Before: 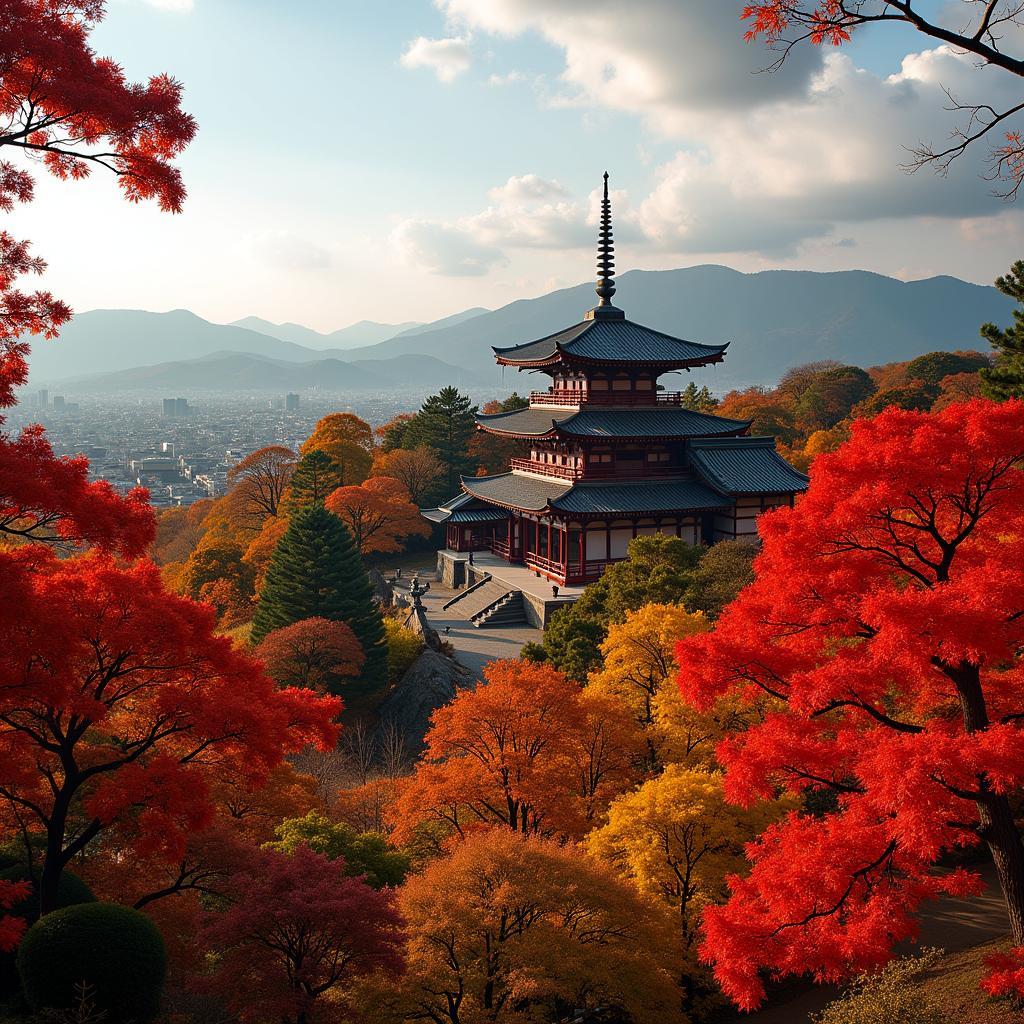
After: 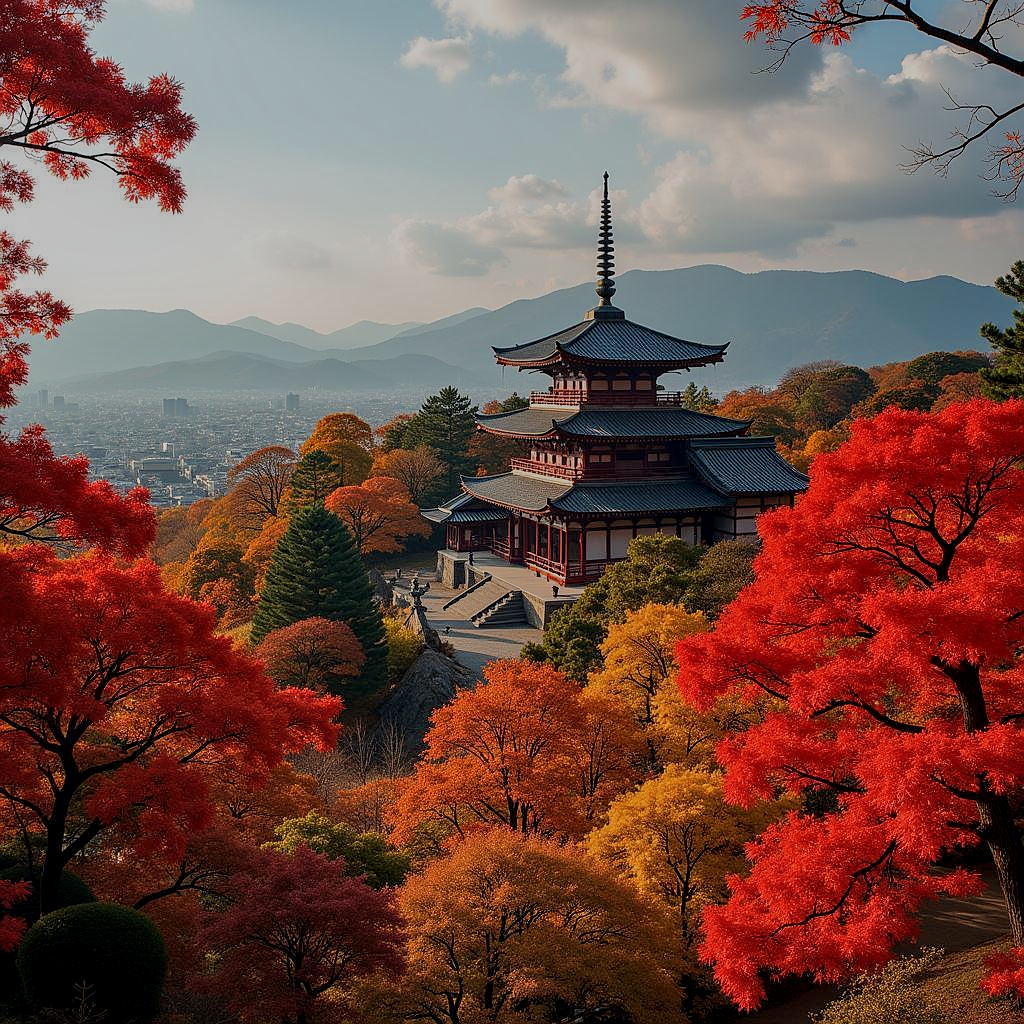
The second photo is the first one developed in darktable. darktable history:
local contrast: on, module defaults
sharpen: radius 0.978, amount 0.608
tone equalizer: -8 EV -0.031 EV, -7 EV 0.006 EV, -6 EV -0.006 EV, -5 EV 0.007 EV, -4 EV -0.045 EV, -3 EV -0.233 EV, -2 EV -0.638 EV, -1 EV -0.968 EV, +0 EV -0.975 EV, edges refinement/feathering 500, mask exposure compensation -1.57 EV, preserve details guided filter
